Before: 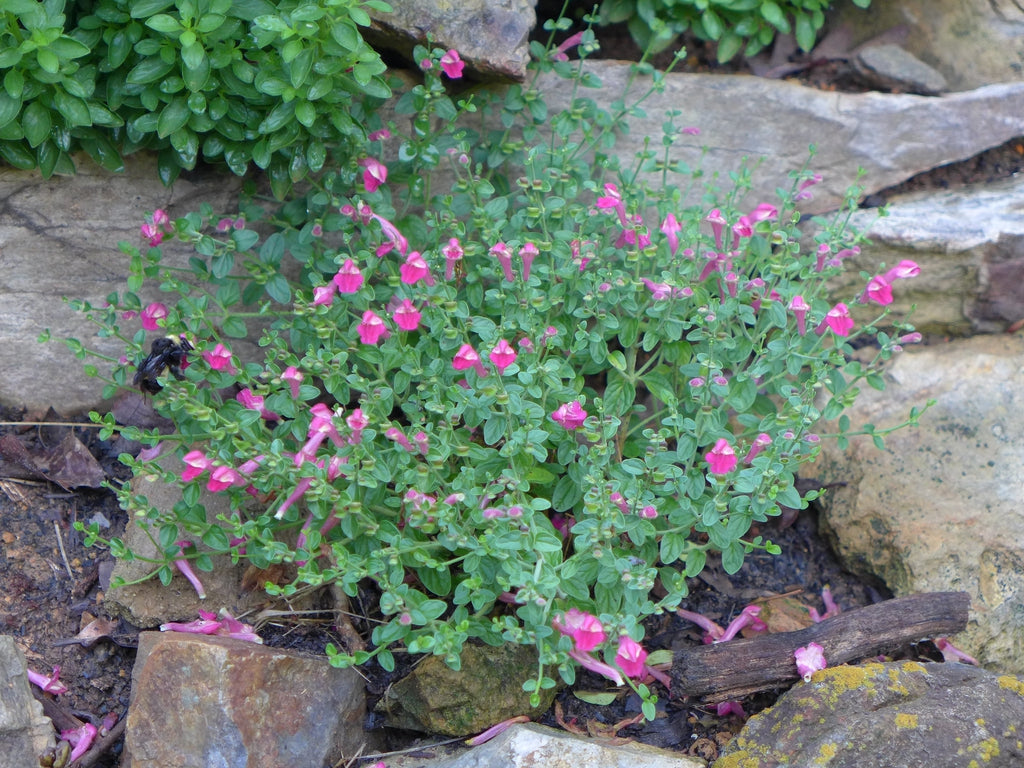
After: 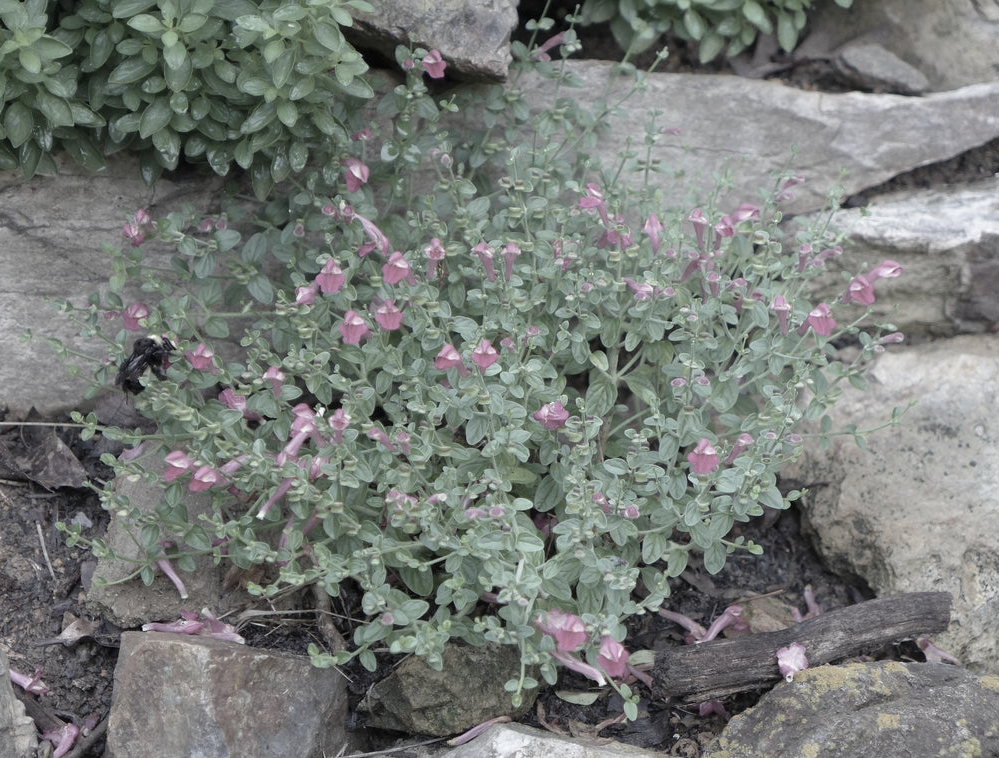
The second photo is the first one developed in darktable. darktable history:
crop and rotate: left 1.774%, right 0.633%, bottom 1.28%
color correction: saturation 0.3
